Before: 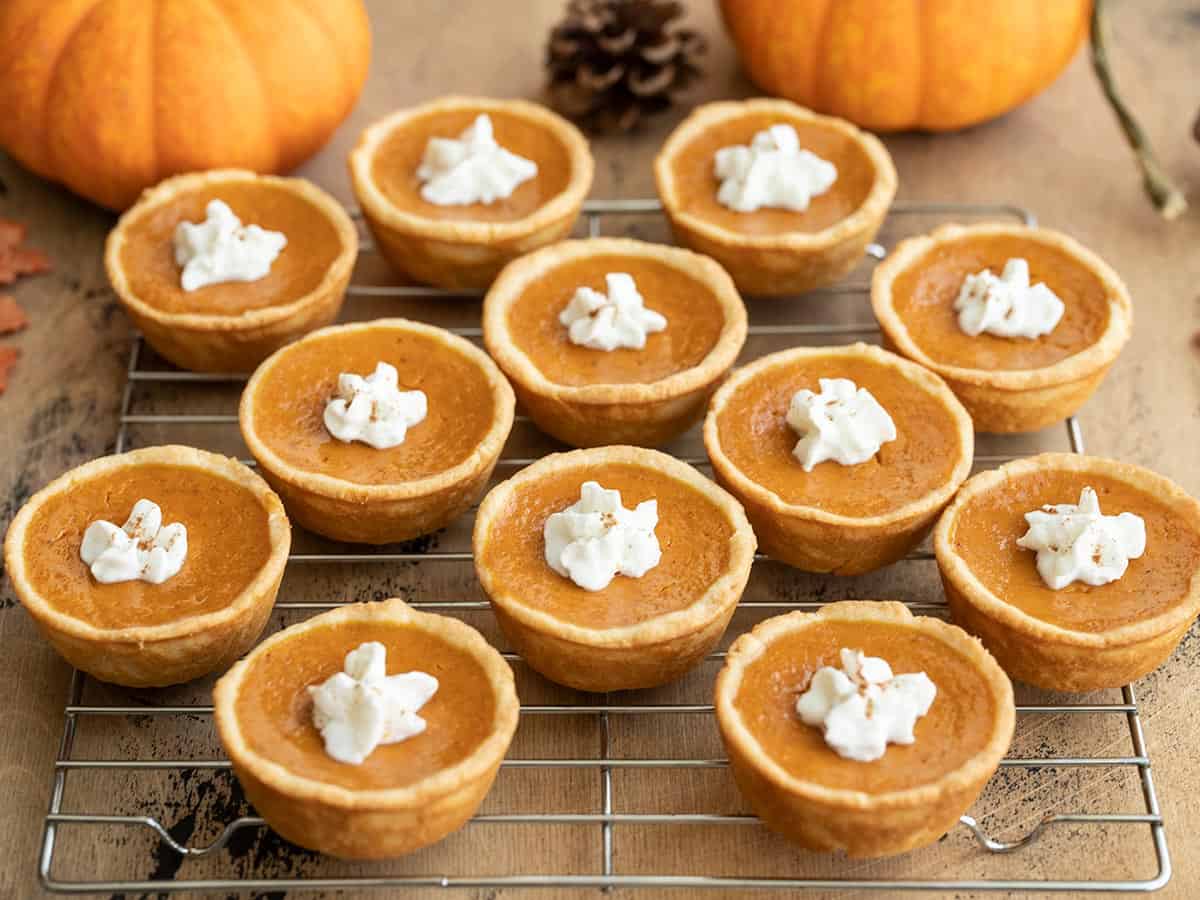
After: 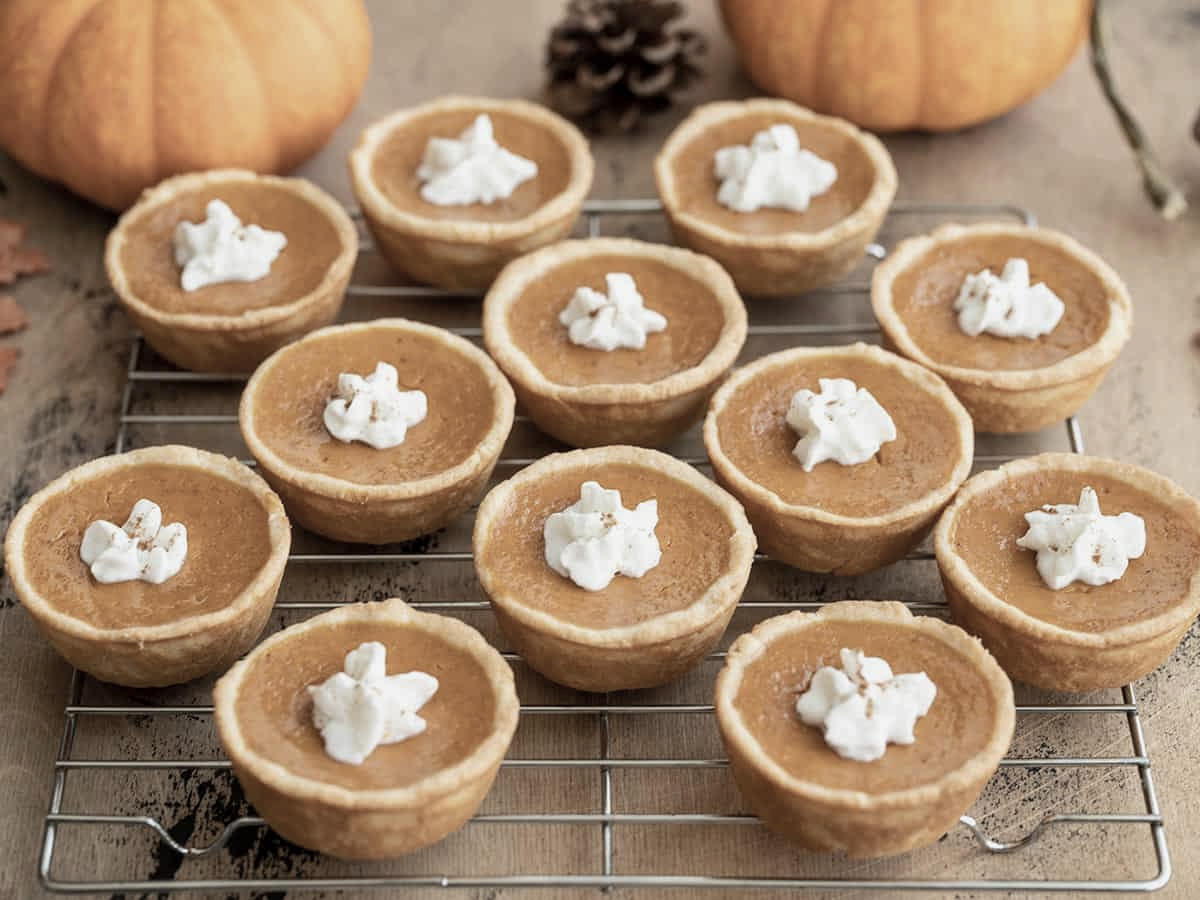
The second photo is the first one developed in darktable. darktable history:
exposure: black level correction 0.001, exposure -0.121 EV, compensate exposure bias true, compensate highlight preservation false
color correction: highlights b* -0.021, saturation 0.545
